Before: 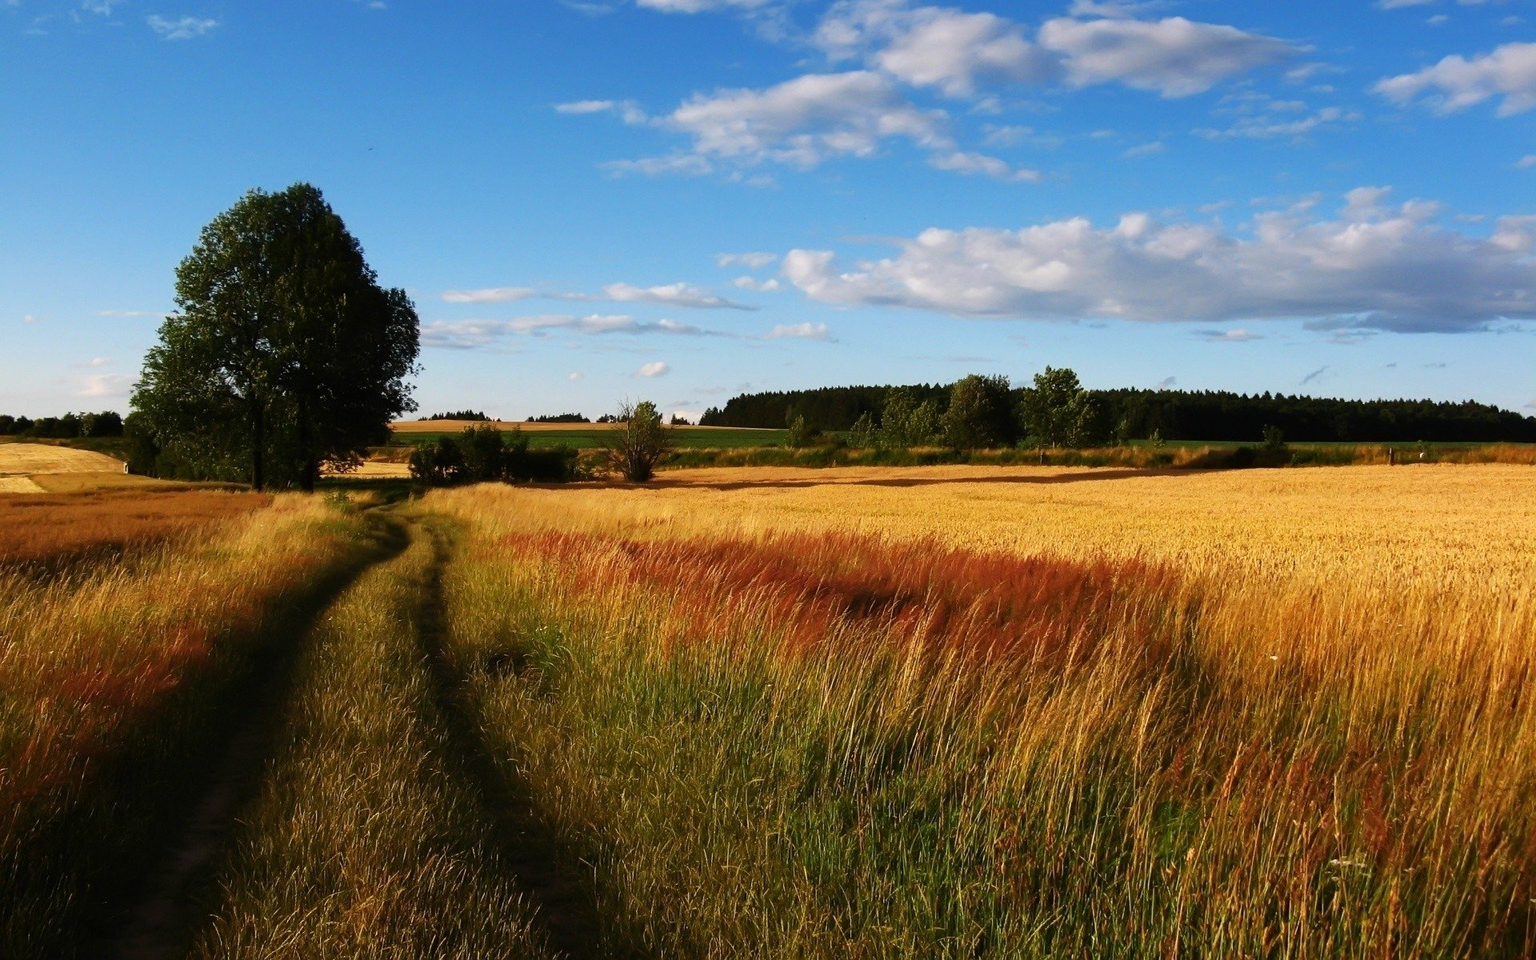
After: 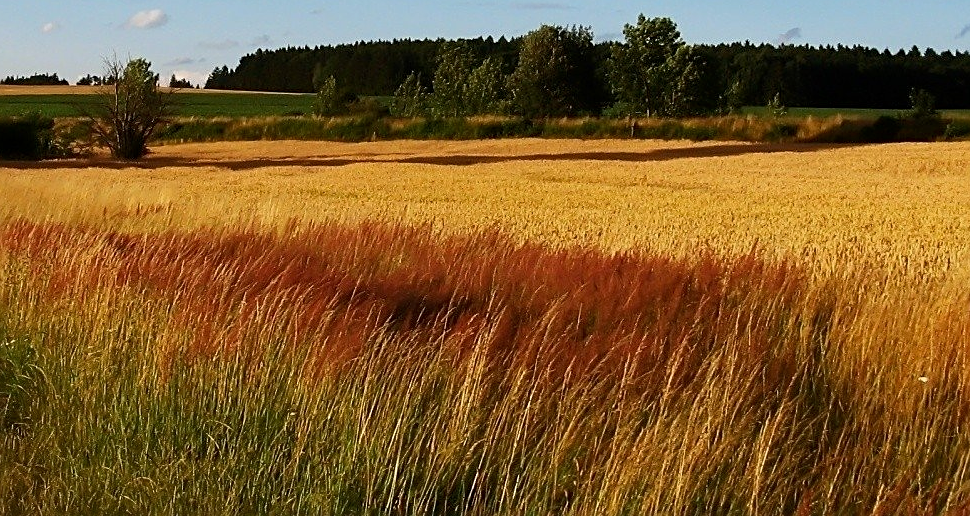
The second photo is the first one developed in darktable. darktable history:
sharpen: on, module defaults
crop: left 34.866%, top 36.958%, right 14.563%, bottom 19.97%
exposure: black level correction 0.001, exposure -0.203 EV, compensate highlight preservation false
